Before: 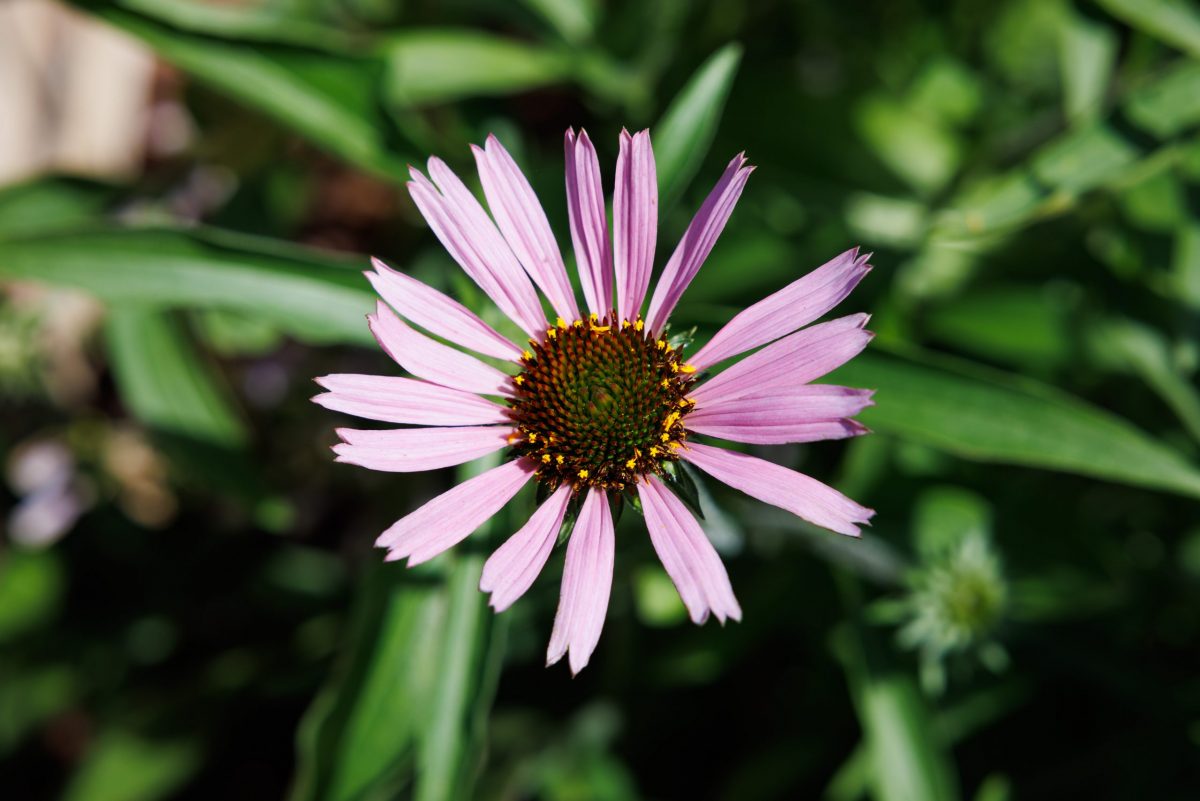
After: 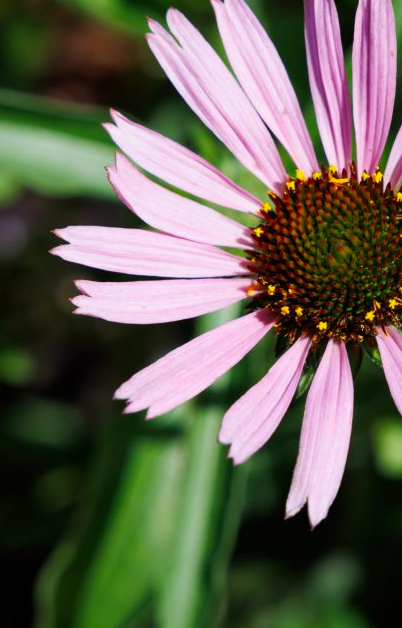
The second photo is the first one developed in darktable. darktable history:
contrast brightness saturation: saturation 0.13
crop and rotate: left 21.77%, top 18.528%, right 44.676%, bottom 2.997%
